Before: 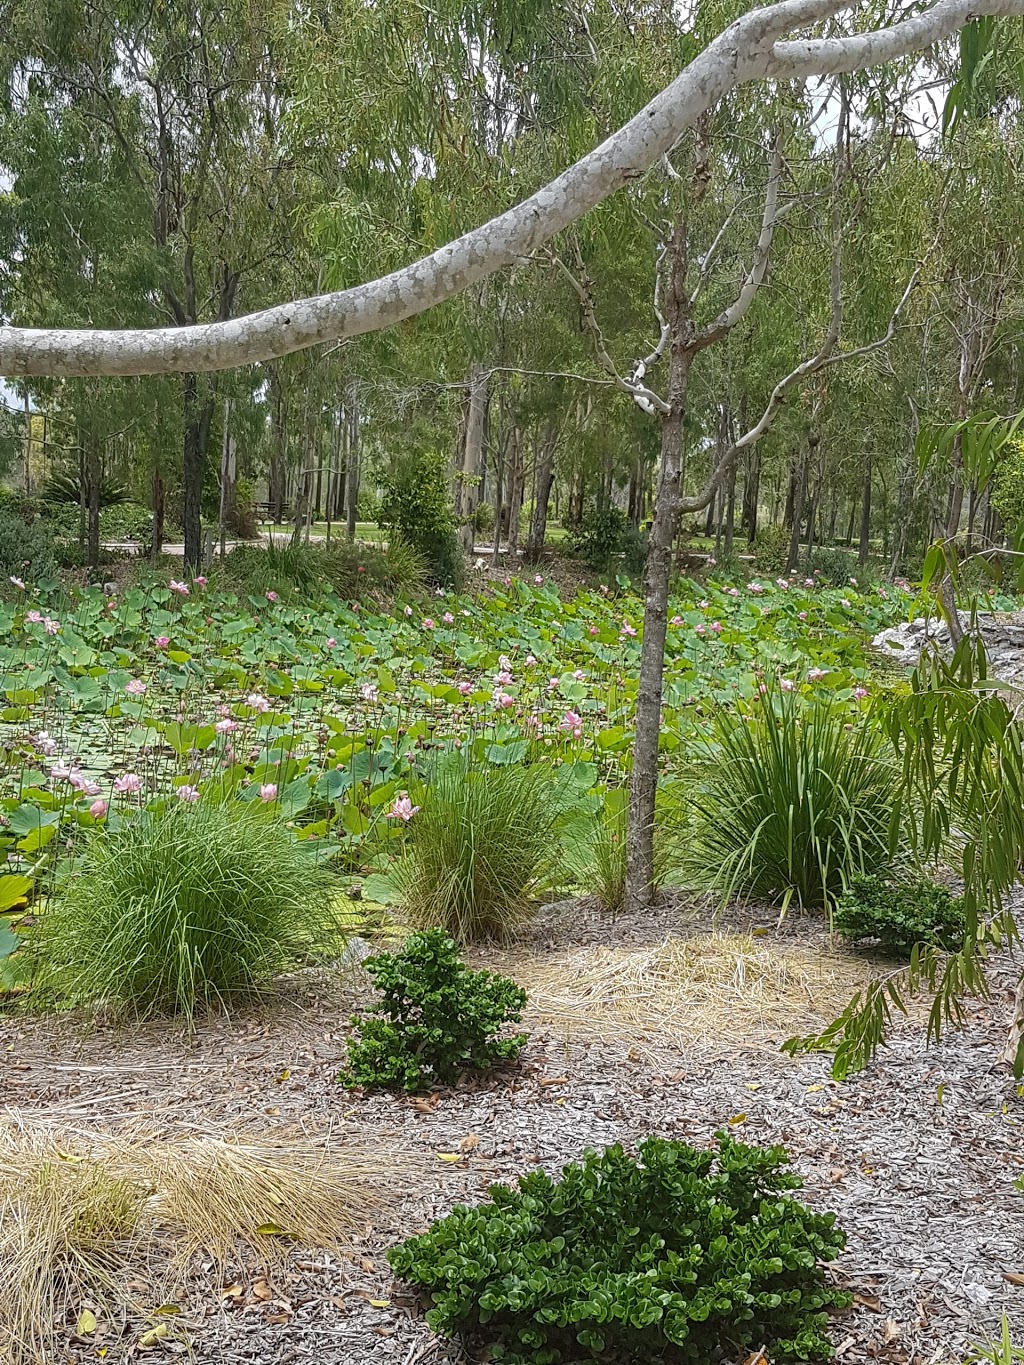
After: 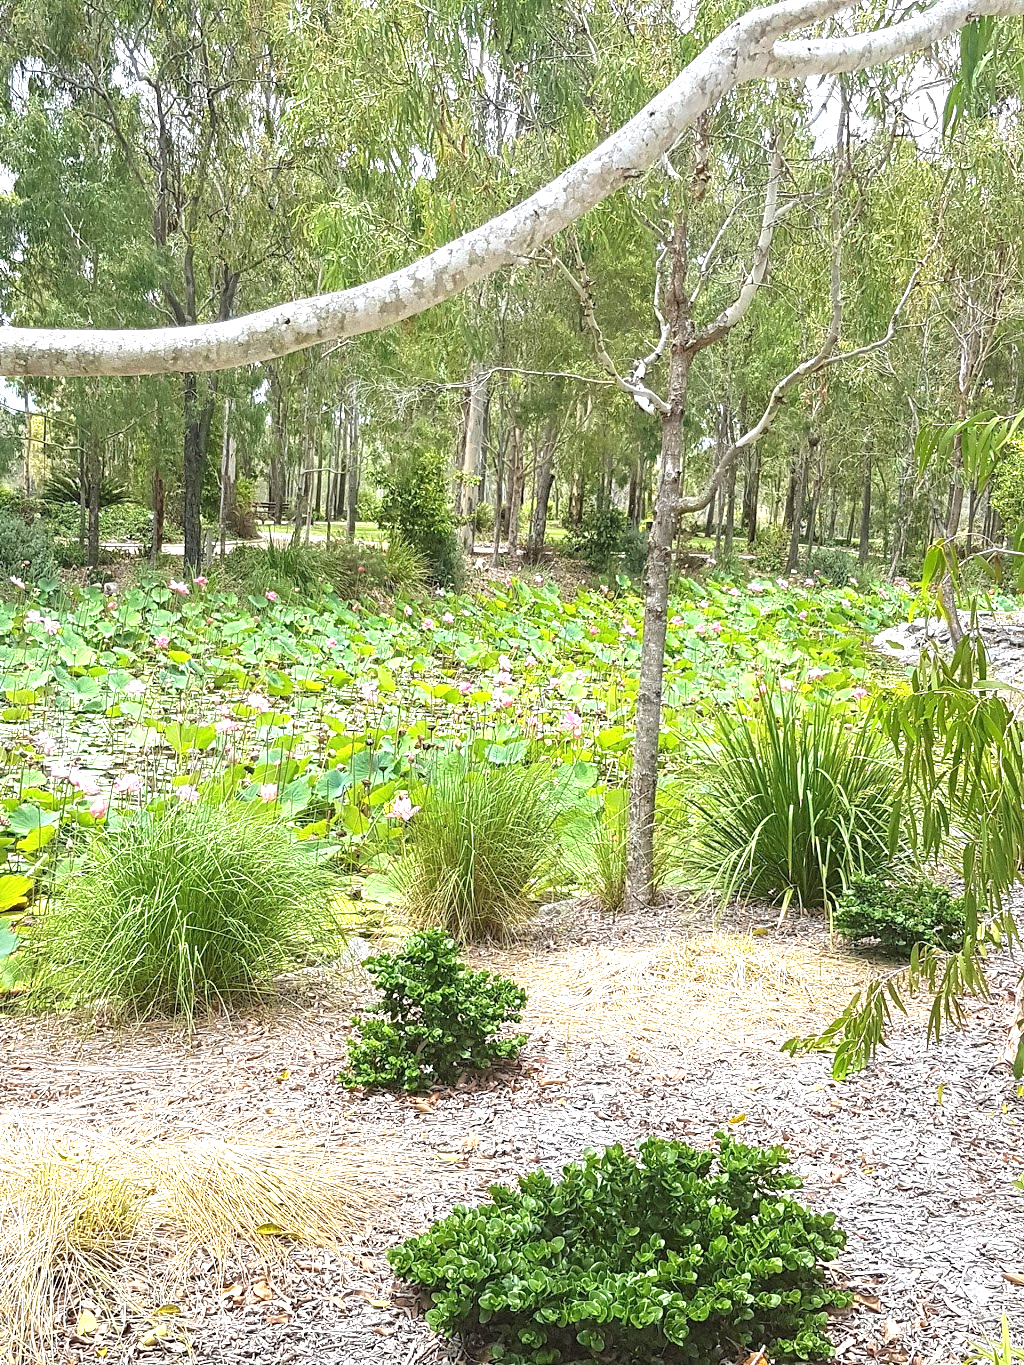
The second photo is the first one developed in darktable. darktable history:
exposure: black level correction 0, exposure 1.363 EV, compensate exposure bias true, compensate highlight preservation false
